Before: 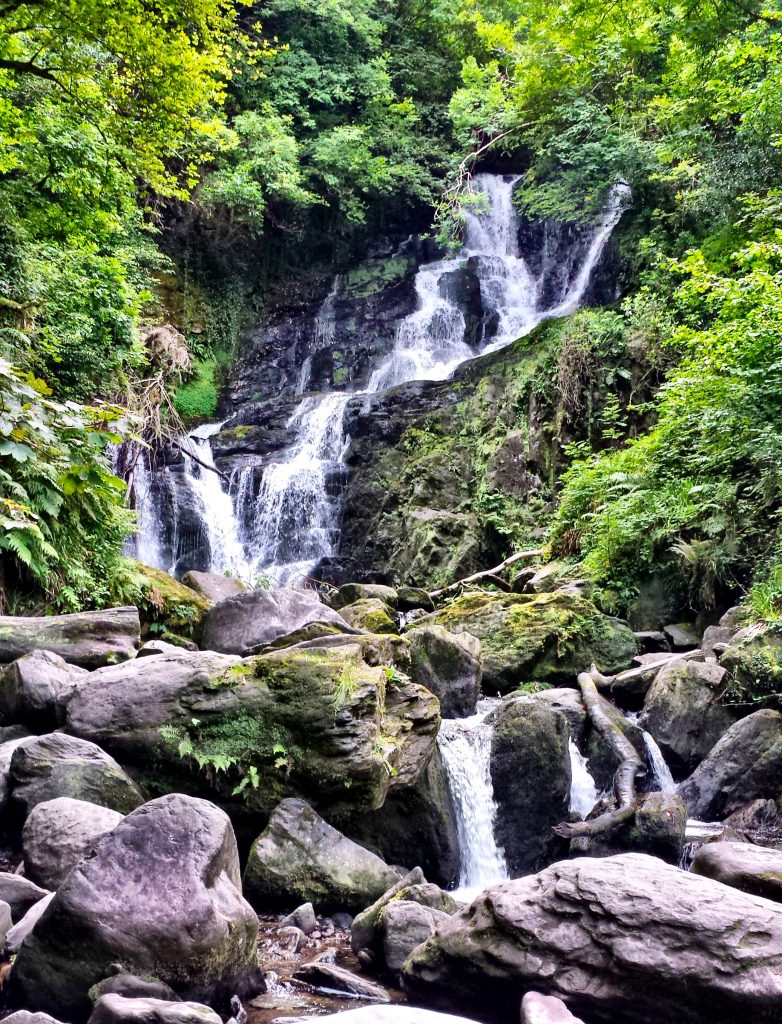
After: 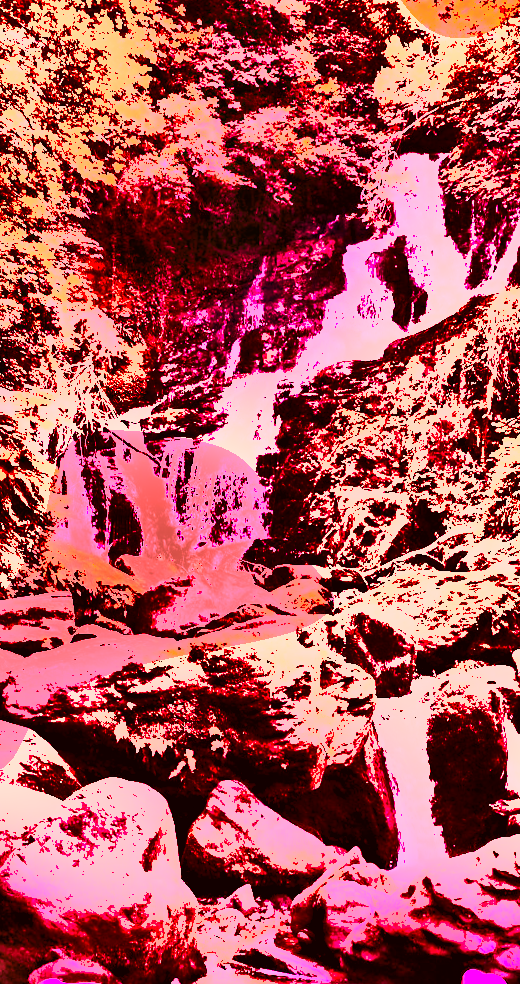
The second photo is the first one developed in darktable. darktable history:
white balance: red 4.26, blue 1.802
color correction: highlights a* 8.98, highlights b* 15.09, shadows a* -0.49, shadows b* 26.52
haze removal: compatibility mode true, adaptive false
crop and rotate: left 8.786%, right 24.548%
shadows and highlights: shadows 24.5, highlights -78.15, soften with gaussian
rotate and perspective: rotation -1°, crop left 0.011, crop right 0.989, crop top 0.025, crop bottom 0.975
